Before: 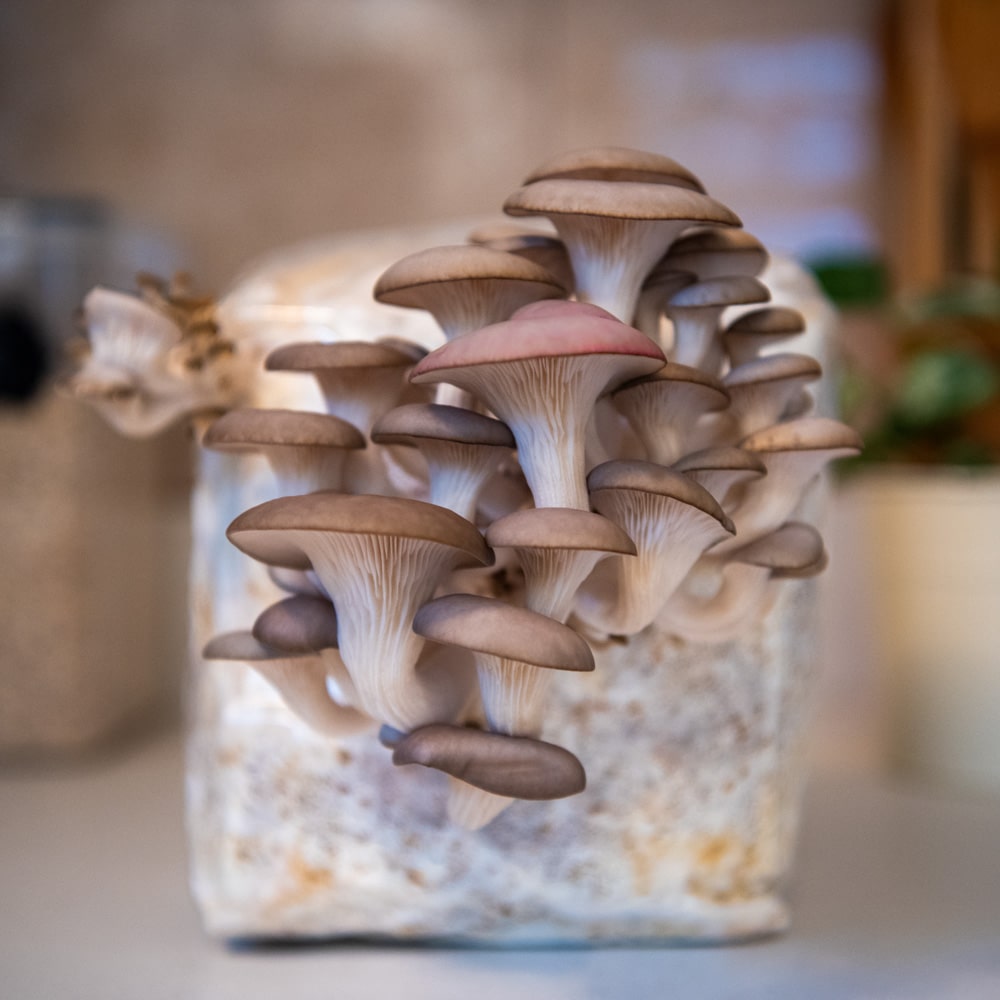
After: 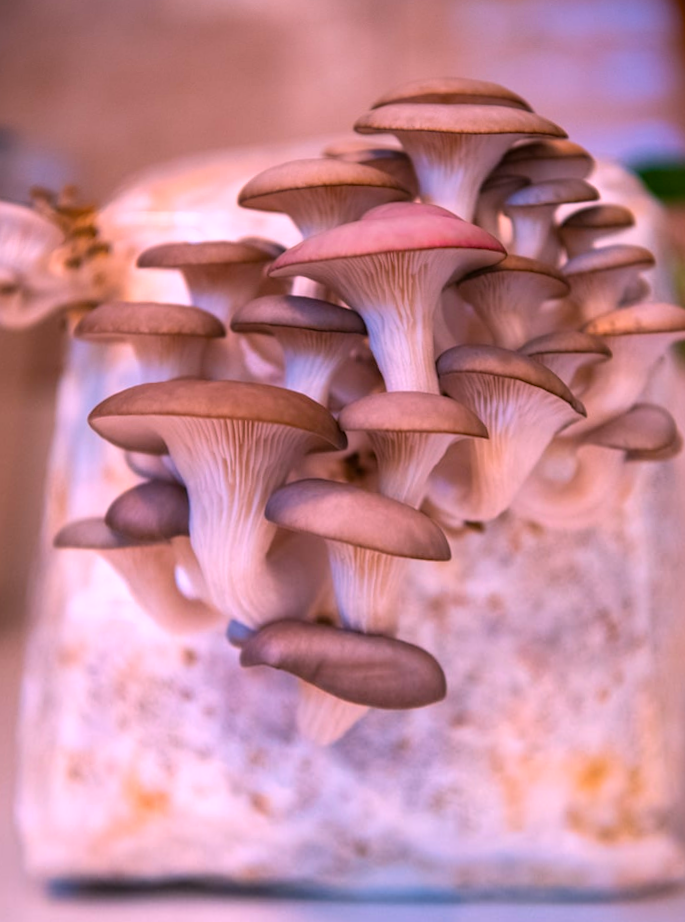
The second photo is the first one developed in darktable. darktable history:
crop and rotate: angle 1°, left 4.281%, top 0.642%, right 11.383%, bottom 2.486%
rotate and perspective: rotation 0.72°, lens shift (vertical) -0.352, lens shift (horizontal) -0.051, crop left 0.152, crop right 0.859, crop top 0.019, crop bottom 0.964
color balance rgb: perceptual saturation grading › global saturation 20%, global vibrance 20%
white balance: red 1.188, blue 1.11
